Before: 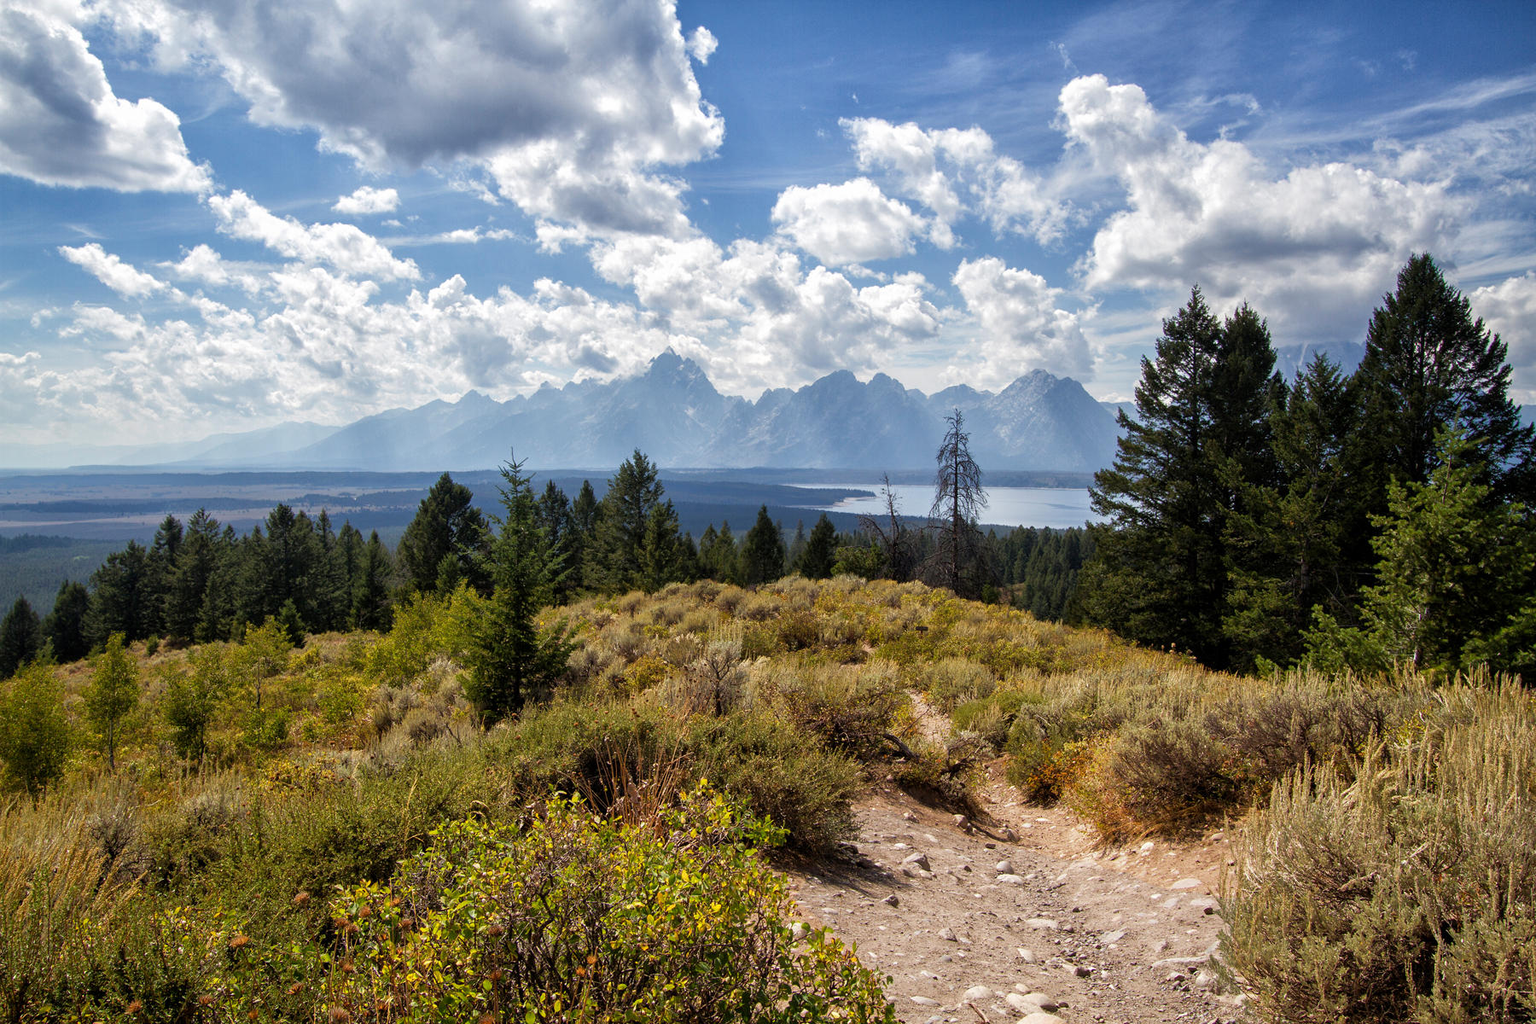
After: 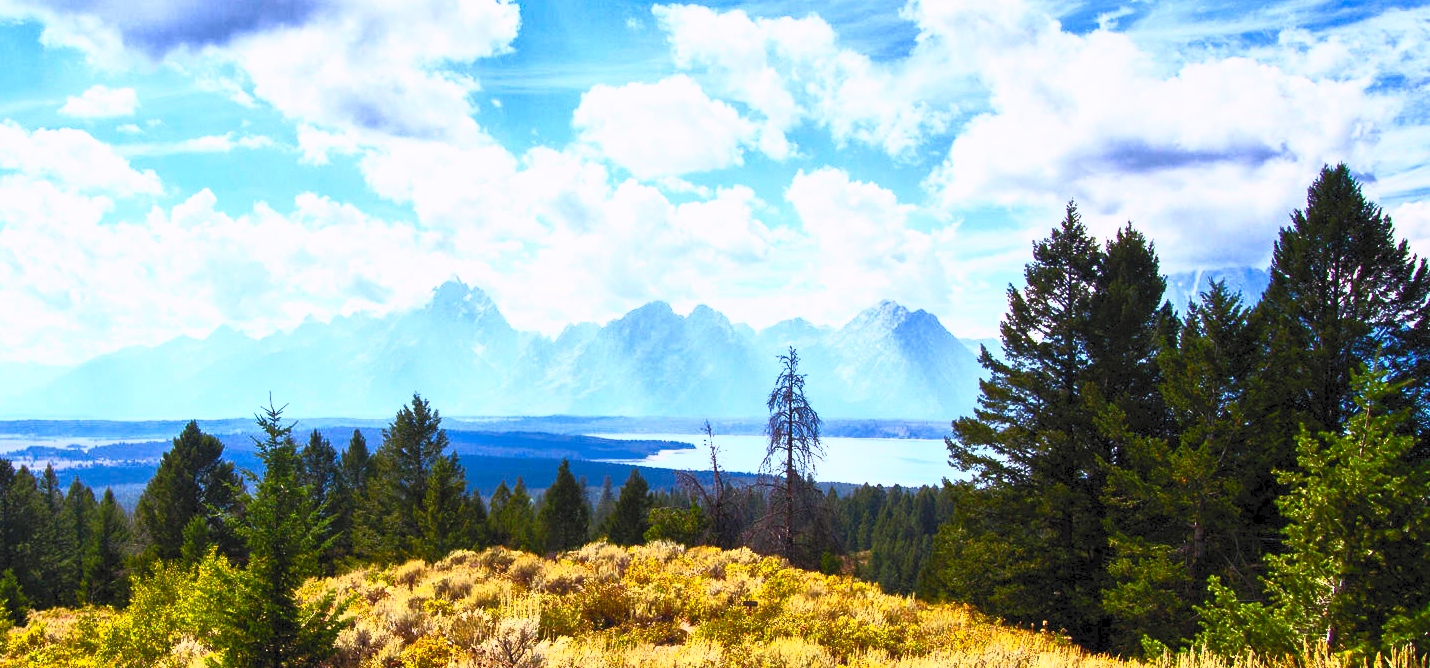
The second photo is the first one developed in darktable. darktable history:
white balance: red 1.004, blue 1.096
crop: left 18.38%, top 11.092%, right 2.134%, bottom 33.217%
graduated density: rotation -0.352°, offset 57.64
contrast brightness saturation: contrast 1, brightness 1, saturation 1
